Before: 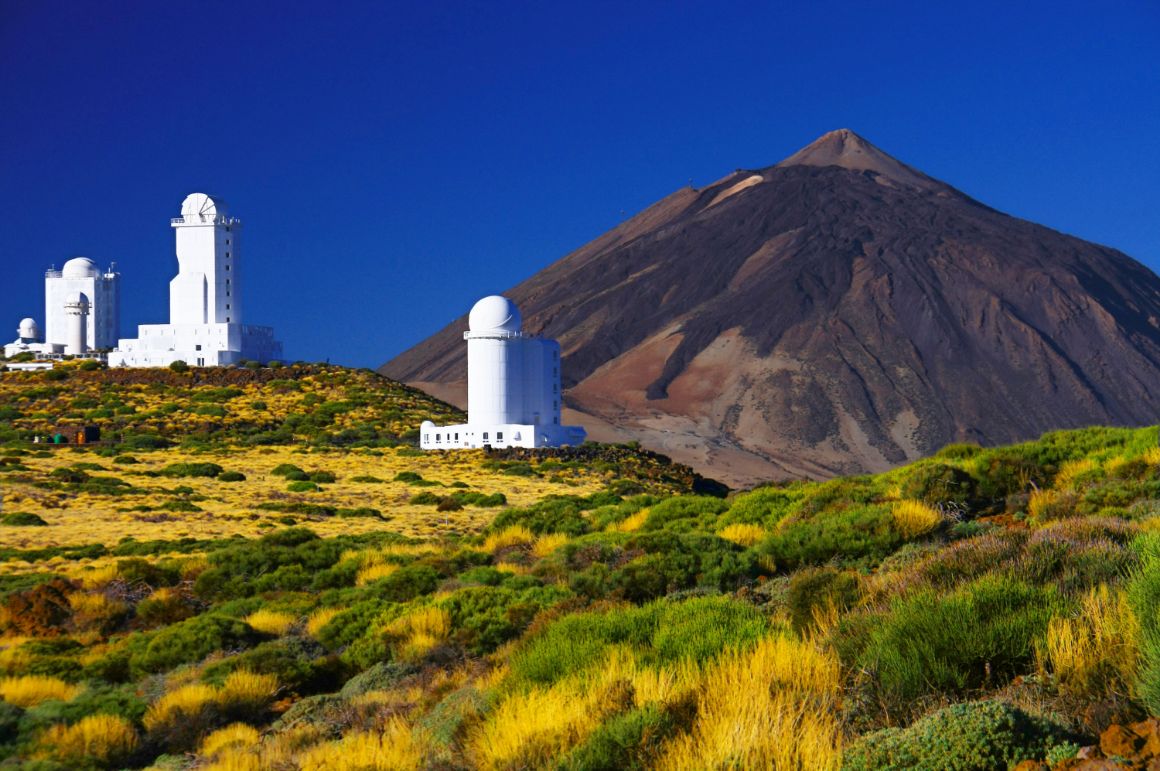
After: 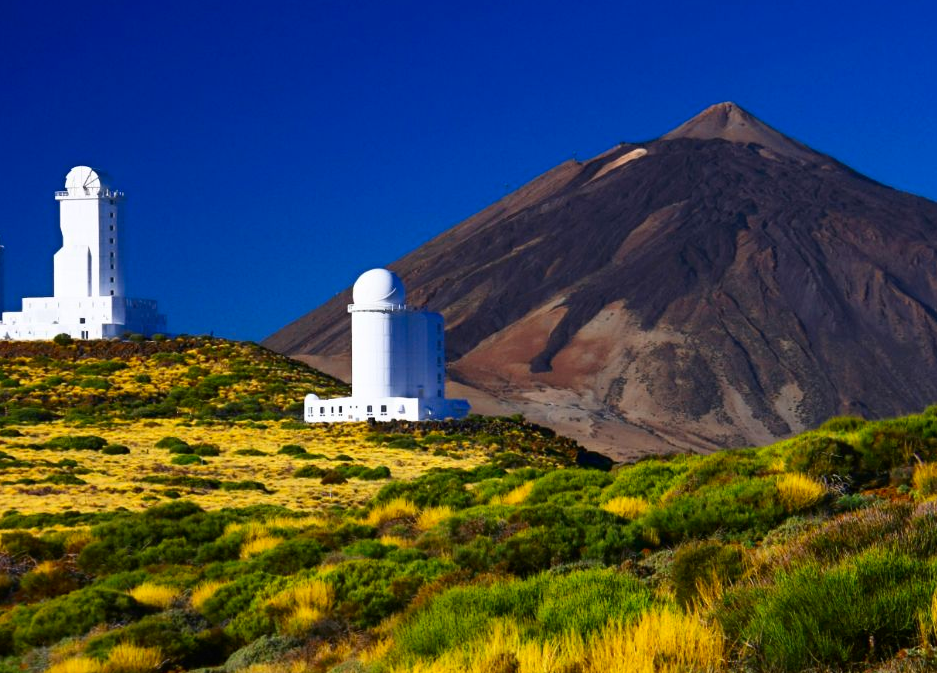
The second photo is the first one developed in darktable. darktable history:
contrast brightness saturation: contrast 0.153, brightness -0.012, saturation 0.101
haze removal: strength 0.019, distance 0.257, compatibility mode true, adaptive false
crop: left 10.023%, top 3.505%, right 9.171%, bottom 9.205%
